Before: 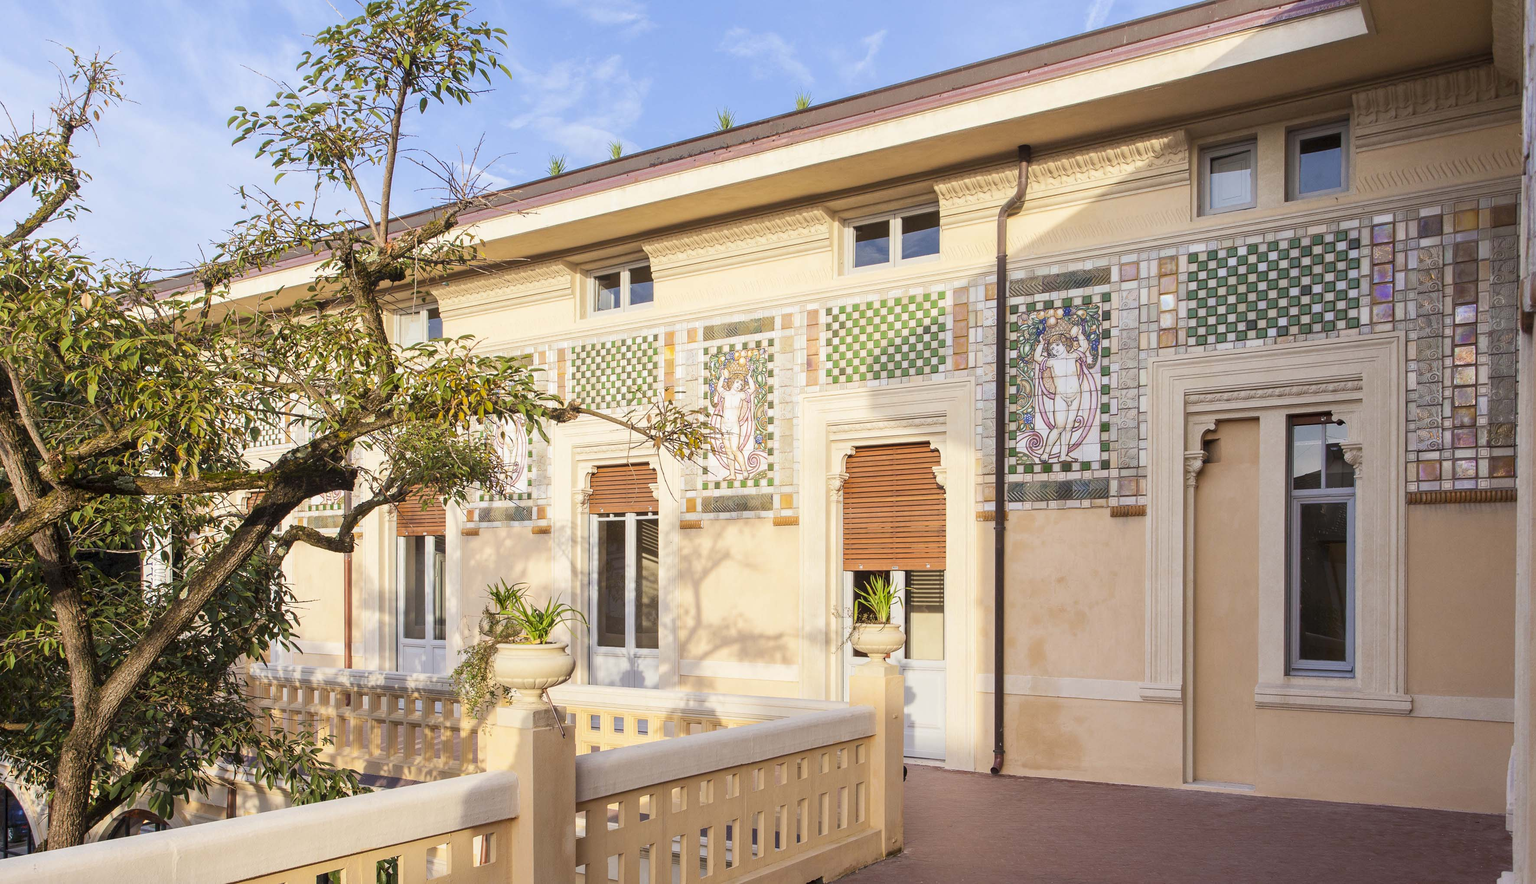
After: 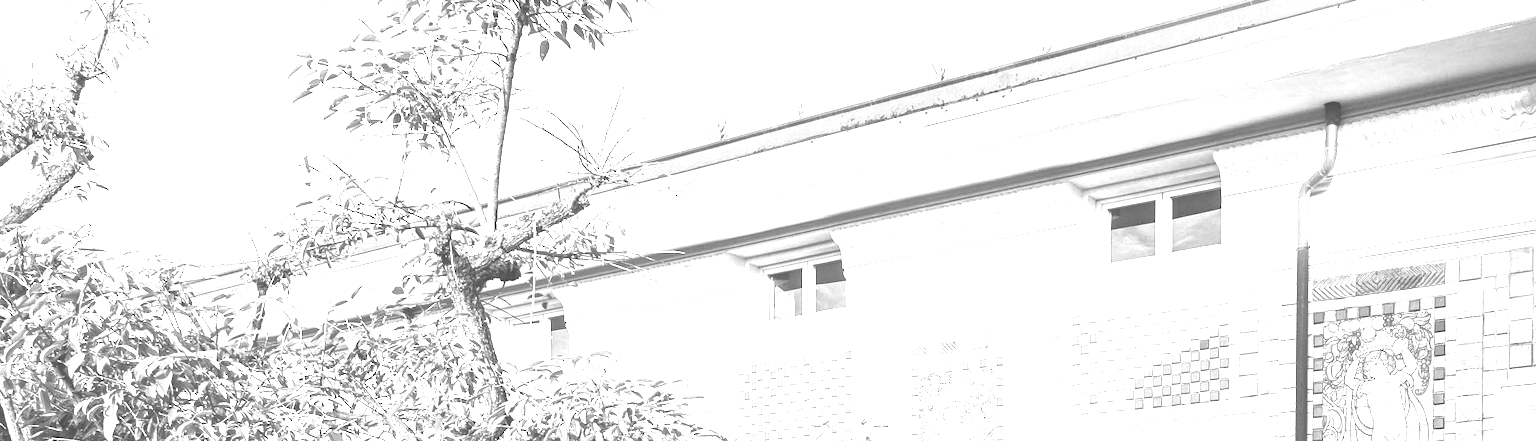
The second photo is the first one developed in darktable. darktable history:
tone equalizer: -8 EV -1.08 EV, -7 EV -1.01 EV, -6 EV -0.867 EV, -5 EV -0.578 EV, -3 EV 0.578 EV, -2 EV 0.867 EV, -1 EV 1.01 EV, +0 EV 1.08 EV, edges refinement/feathering 500, mask exposure compensation -1.57 EV, preserve details no
crop: left 0.579%, top 7.627%, right 23.167%, bottom 54.275%
colorize: hue 36°, source mix 100%
contrast brightness saturation: brightness 0.13
monochrome: on, module defaults
haze removal: on, module defaults
